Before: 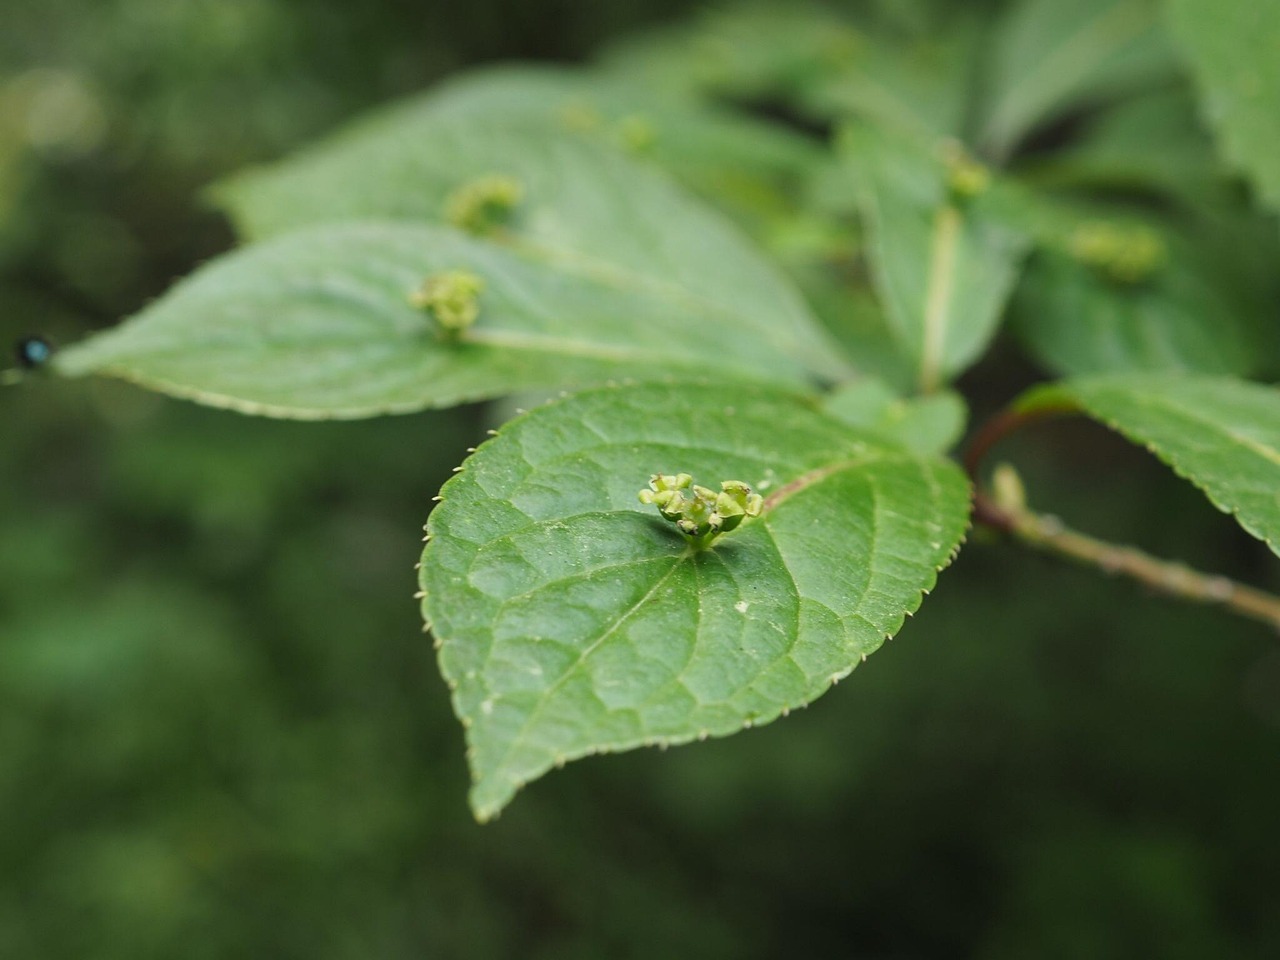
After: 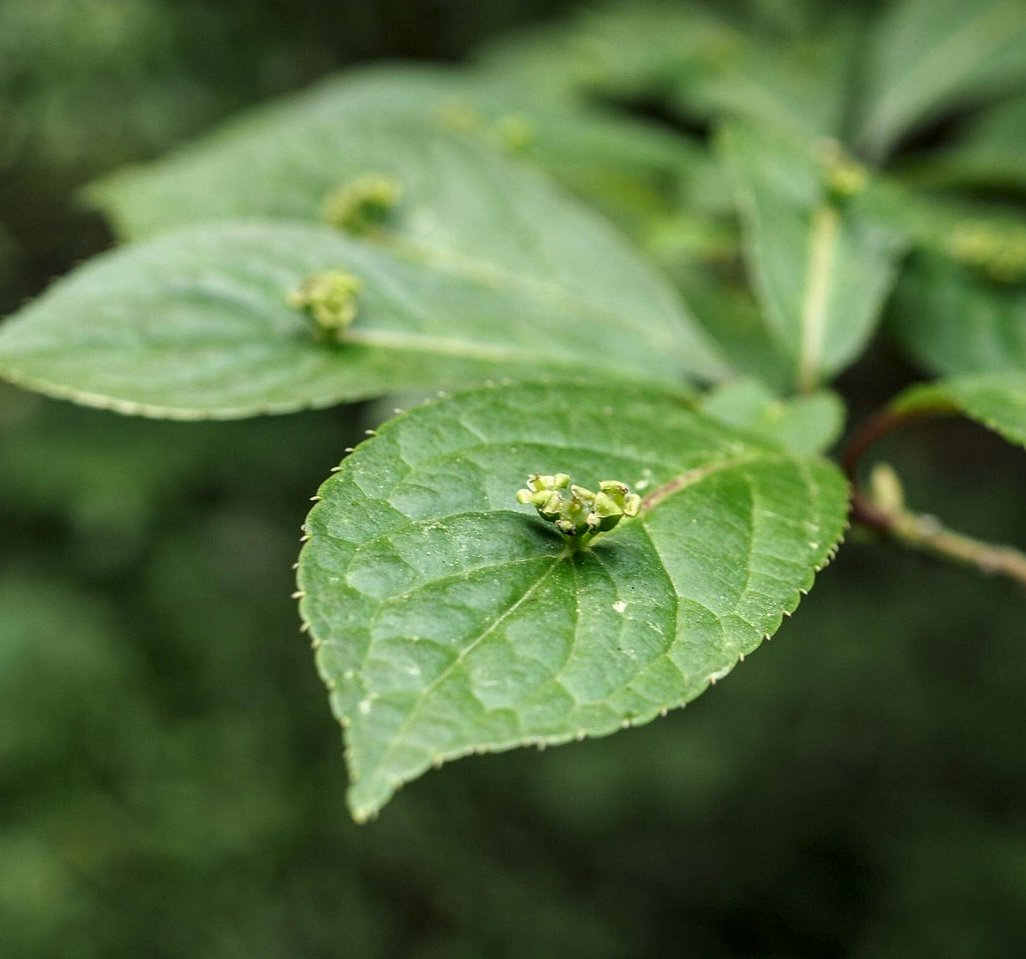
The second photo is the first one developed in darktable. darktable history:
local contrast: detail 150%
crop and rotate: left 9.597%, right 10.195%
